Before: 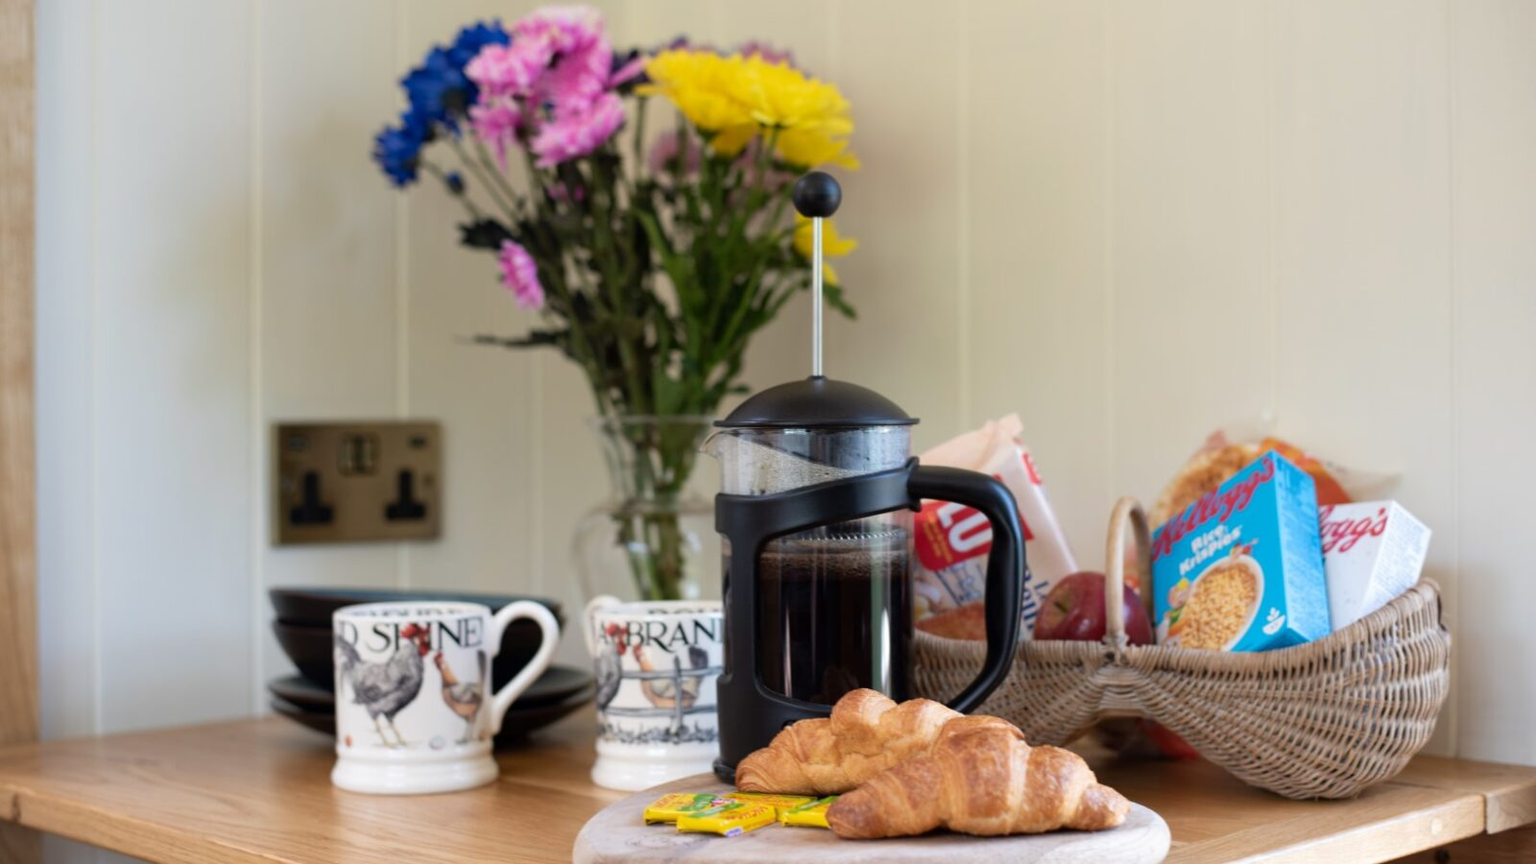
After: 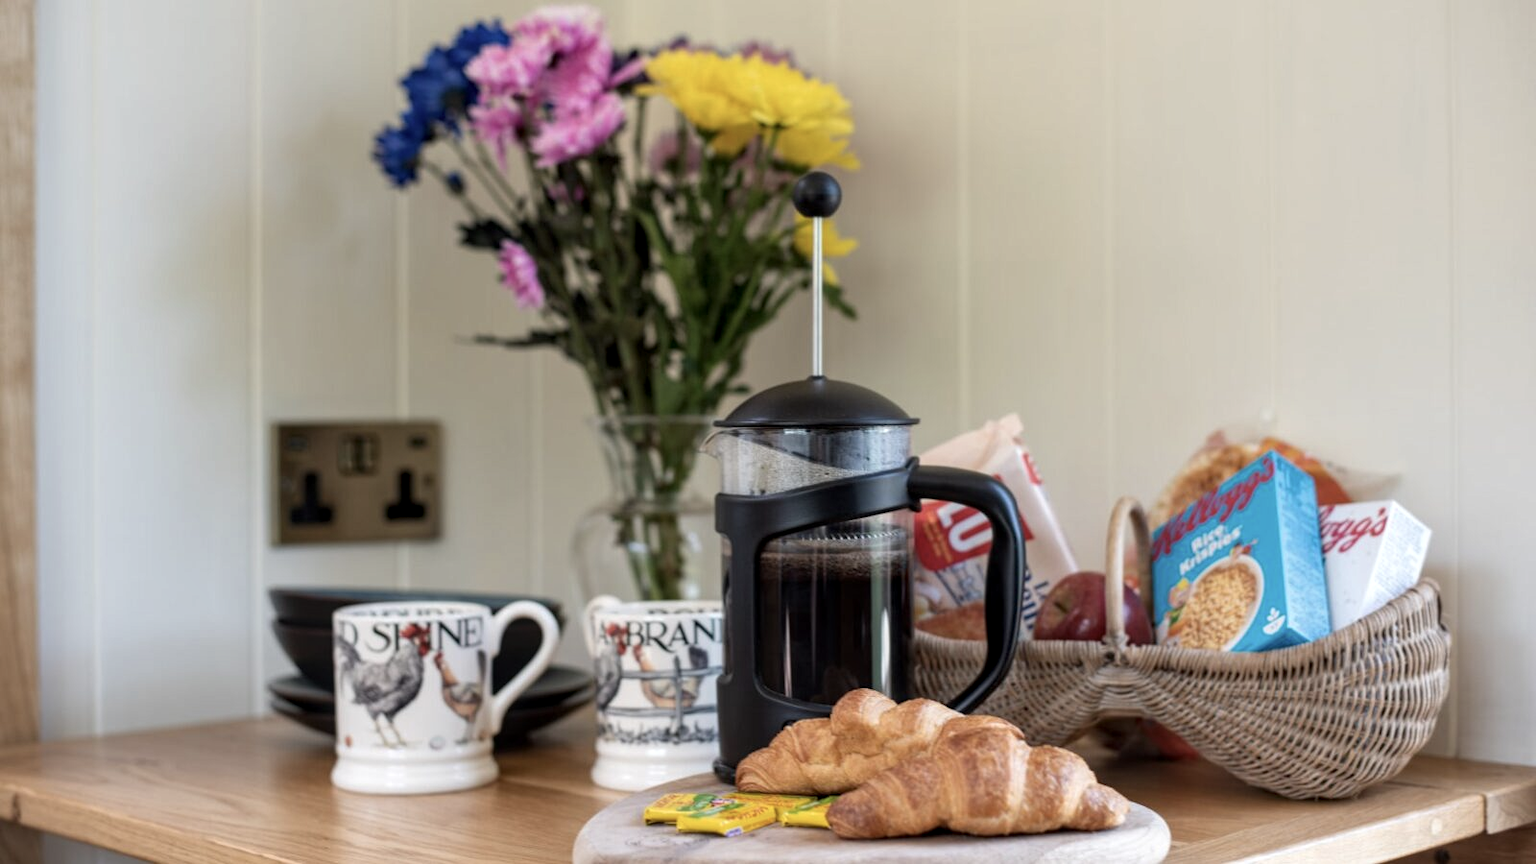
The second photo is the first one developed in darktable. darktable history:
local contrast: highlights 54%, shadows 51%, detail 130%, midtone range 0.445
color correction: highlights b* -0.046, saturation 0.805
